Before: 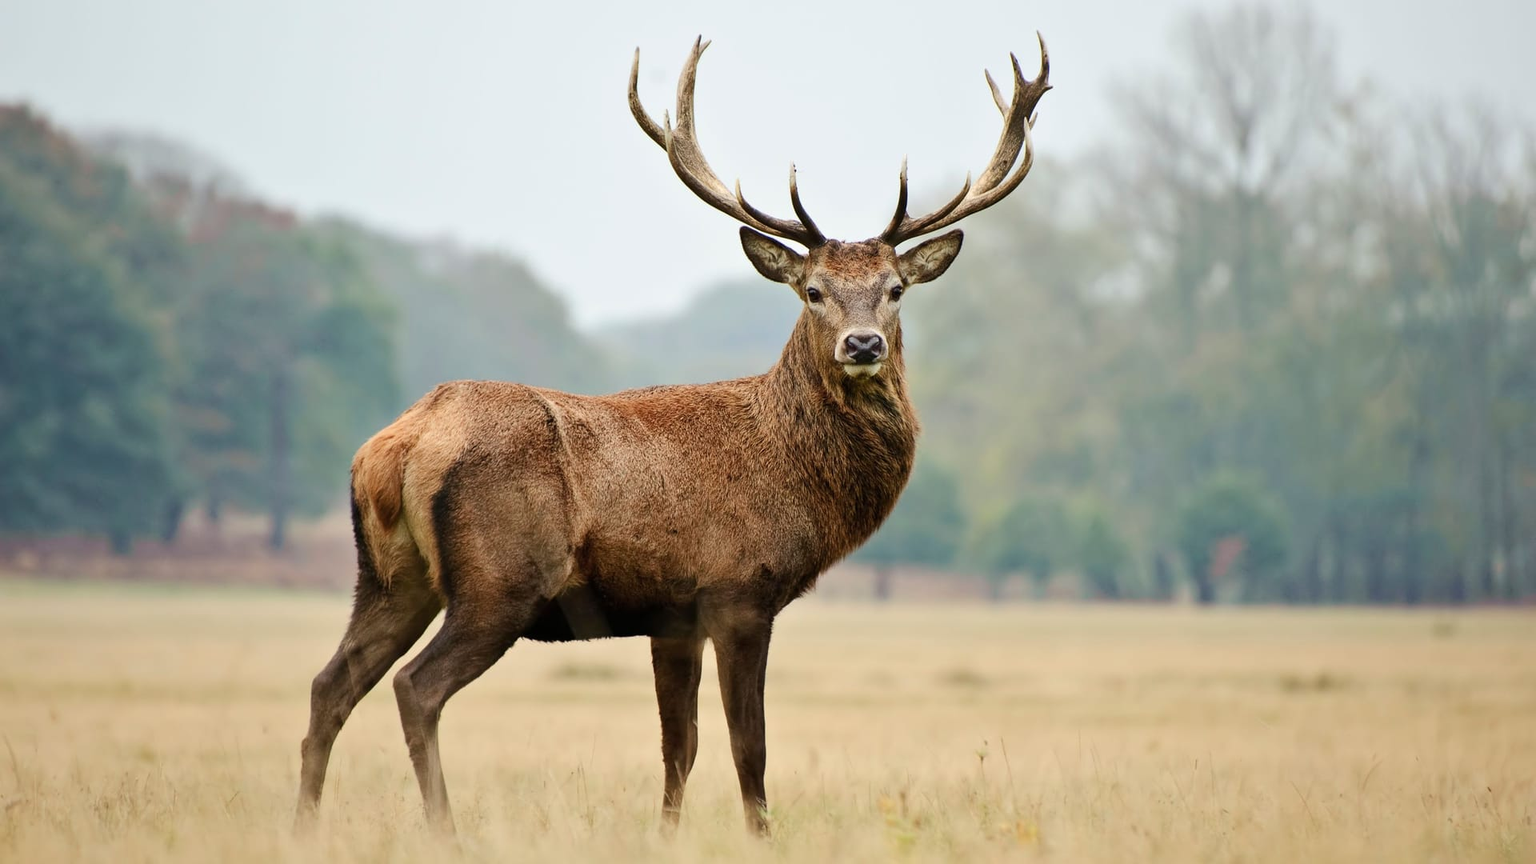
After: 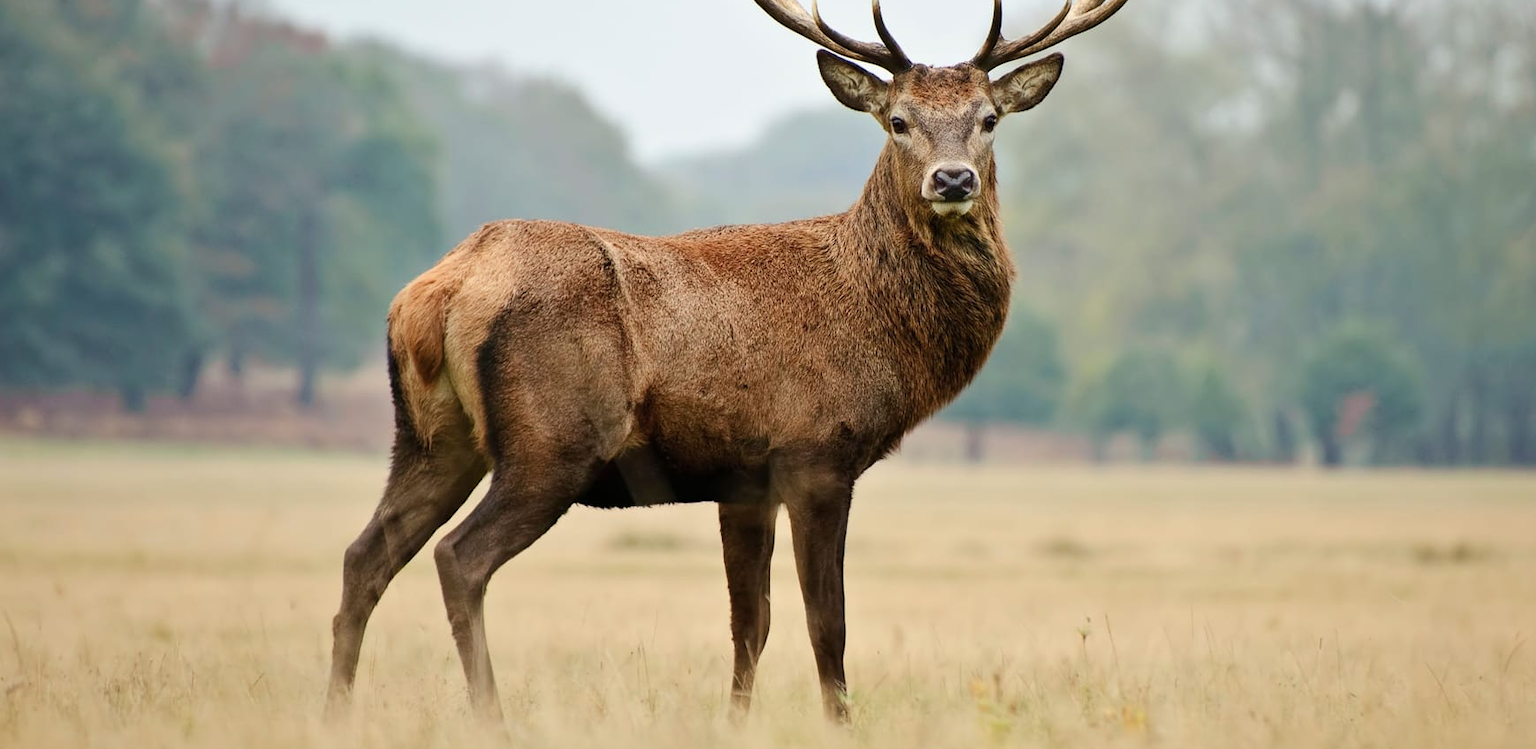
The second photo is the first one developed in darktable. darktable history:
crop: top 21.044%, right 9.419%, bottom 0.275%
